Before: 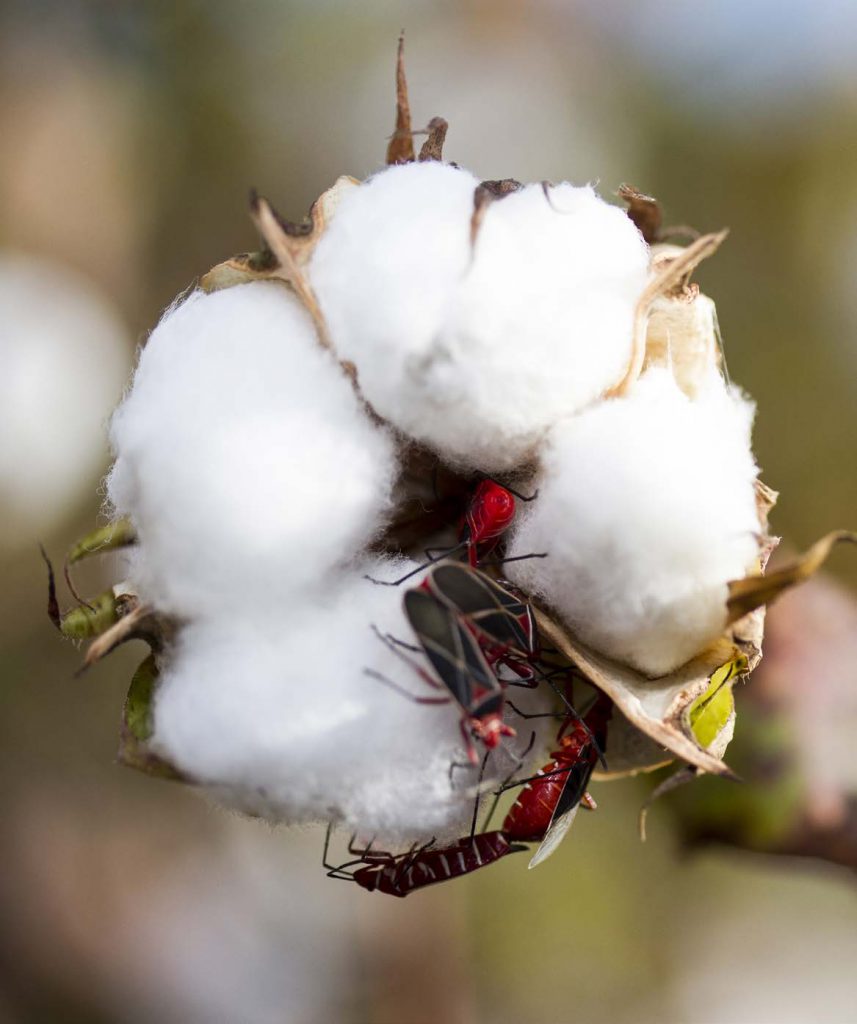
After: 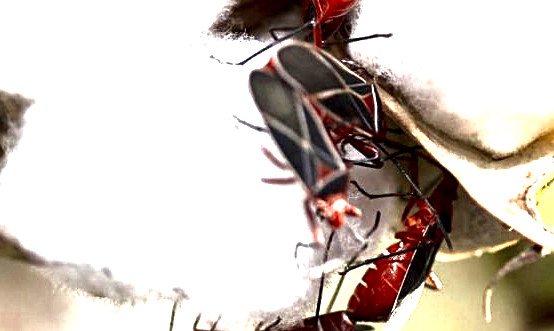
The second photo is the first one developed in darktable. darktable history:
levels: levels [0, 0.352, 0.703]
exposure: black level correction 0.001, exposure 0.5 EV, compensate highlight preservation false
tone curve: curves: ch0 [(0, 0) (0.003, 0.003) (0.011, 0.011) (0.025, 0.024) (0.044, 0.043) (0.069, 0.068) (0.1, 0.097) (0.136, 0.133) (0.177, 0.173) (0.224, 0.219) (0.277, 0.27) (0.335, 0.327) (0.399, 0.39) (0.468, 0.457) (0.543, 0.545) (0.623, 0.625) (0.709, 0.71) (0.801, 0.801) (0.898, 0.898) (1, 1)], color space Lab, independent channels, preserve colors none
crop: left 18.087%, top 50.794%, right 17.206%, bottom 16.809%
sharpen: radius 2.117, amount 0.387, threshold 0.205
contrast brightness saturation: contrast 0.236, brightness 0.091
local contrast: mode bilateral grid, contrast 20, coarseness 51, detail 171%, midtone range 0.2
color zones: curves: ch0 [(0, 0.5) (0.125, 0.4) (0.25, 0.5) (0.375, 0.4) (0.5, 0.4) (0.625, 0.35) (0.75, 0.35) (0.875, 0.5)]; ch1 [(0, 0.35) (0.125, 0.45) (0.25, 0.35) (0.375, 0.35) (0.5, 0.35) (0.625, 0.35) (0.75, 0.45) (0.875, 0.35)]; ch2 [(0, 0.6) (0.125, 0.5) (0.25, 0.5) (0.375, 0.6) (0.5, 0.6) (0.625, 0.5) (0.75, 0.5) (0.875, 0.5)]
